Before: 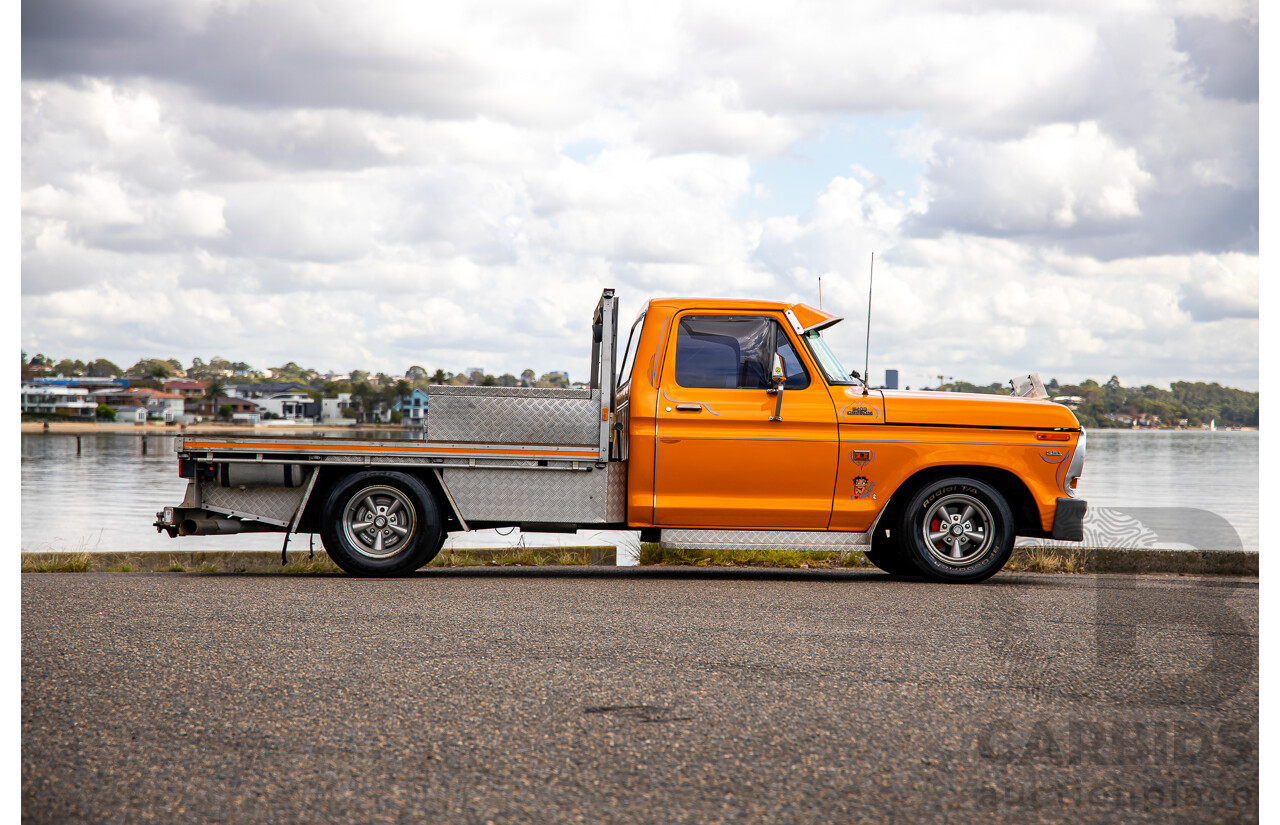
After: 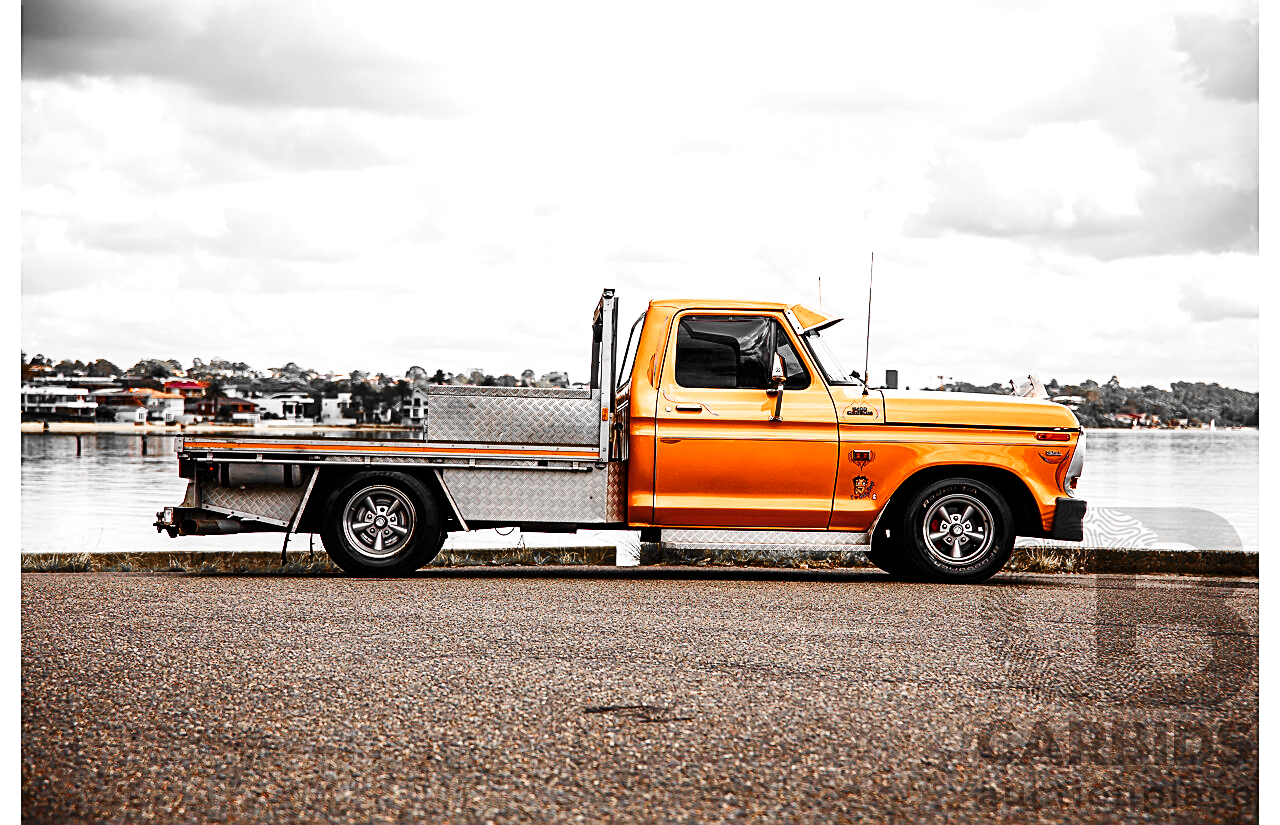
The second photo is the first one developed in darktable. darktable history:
color balance rgb: perceptual saturation grading › global saturation 20%, perceptual saturation grading › highlights -24.848%, perceptual saturation grading › shadows 50.129%, perceptual brilliance grading › highlights 14.529%, perceptual brilliance grading › mid-tones -6.279%, perceptual brilliance grading › shadows -26.404%, global vibrance 16.413%, saturation formula JzAzBz (2021)
base curve: curves: ch0 [(0, 0) (0.036, 0.025) (0.121, 0.166) (0.206, 0.329) (0.605, 0.79) (1, 1)], preserve colors none
color zones: curves: ch0 [(0, 0.65) (0.096, 0.644) (0.221, 0.539) (0.429, 0.5) (0.571, 0.5) (0.714, 0.5) (0.857, 0.5) (1, 0.65)]; ch1 [(0, 0.5) (0.143, 0.5) (0.257, -0.002) (0.429, 0.04) (0.571, -0.001) (0.714, -0.015) (0.857, 0.024) (1, 0.5)]
sharpen: on, module defaults
